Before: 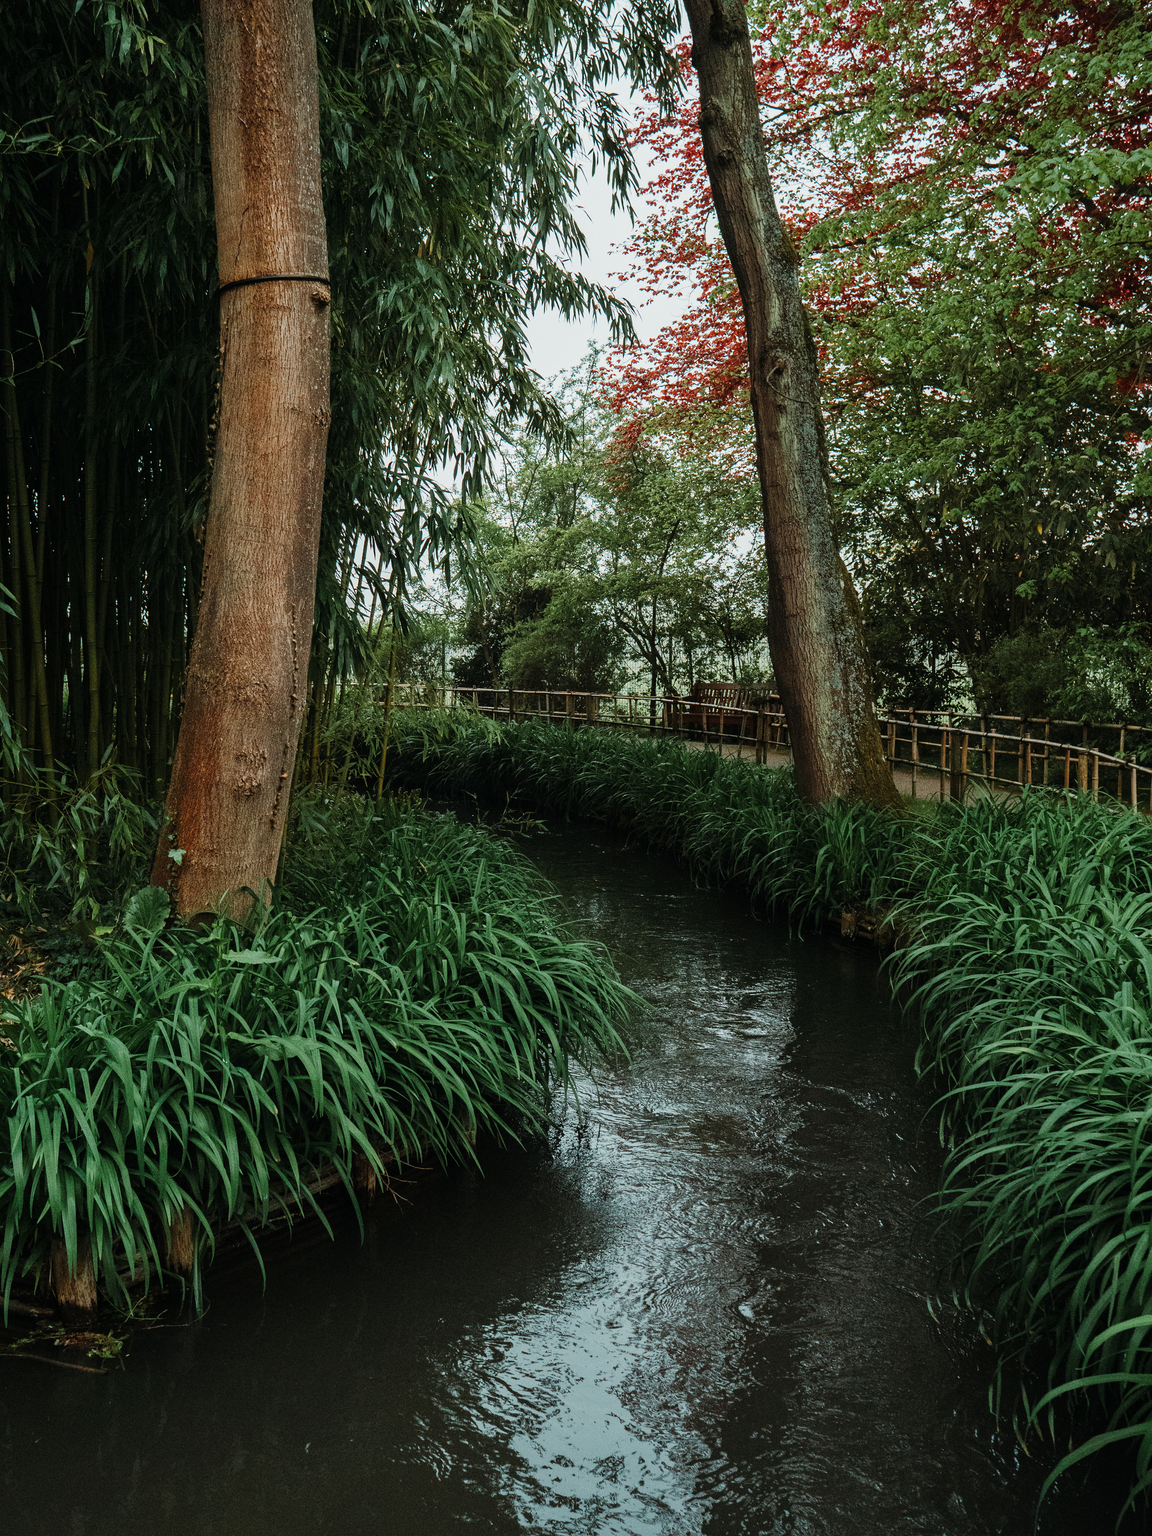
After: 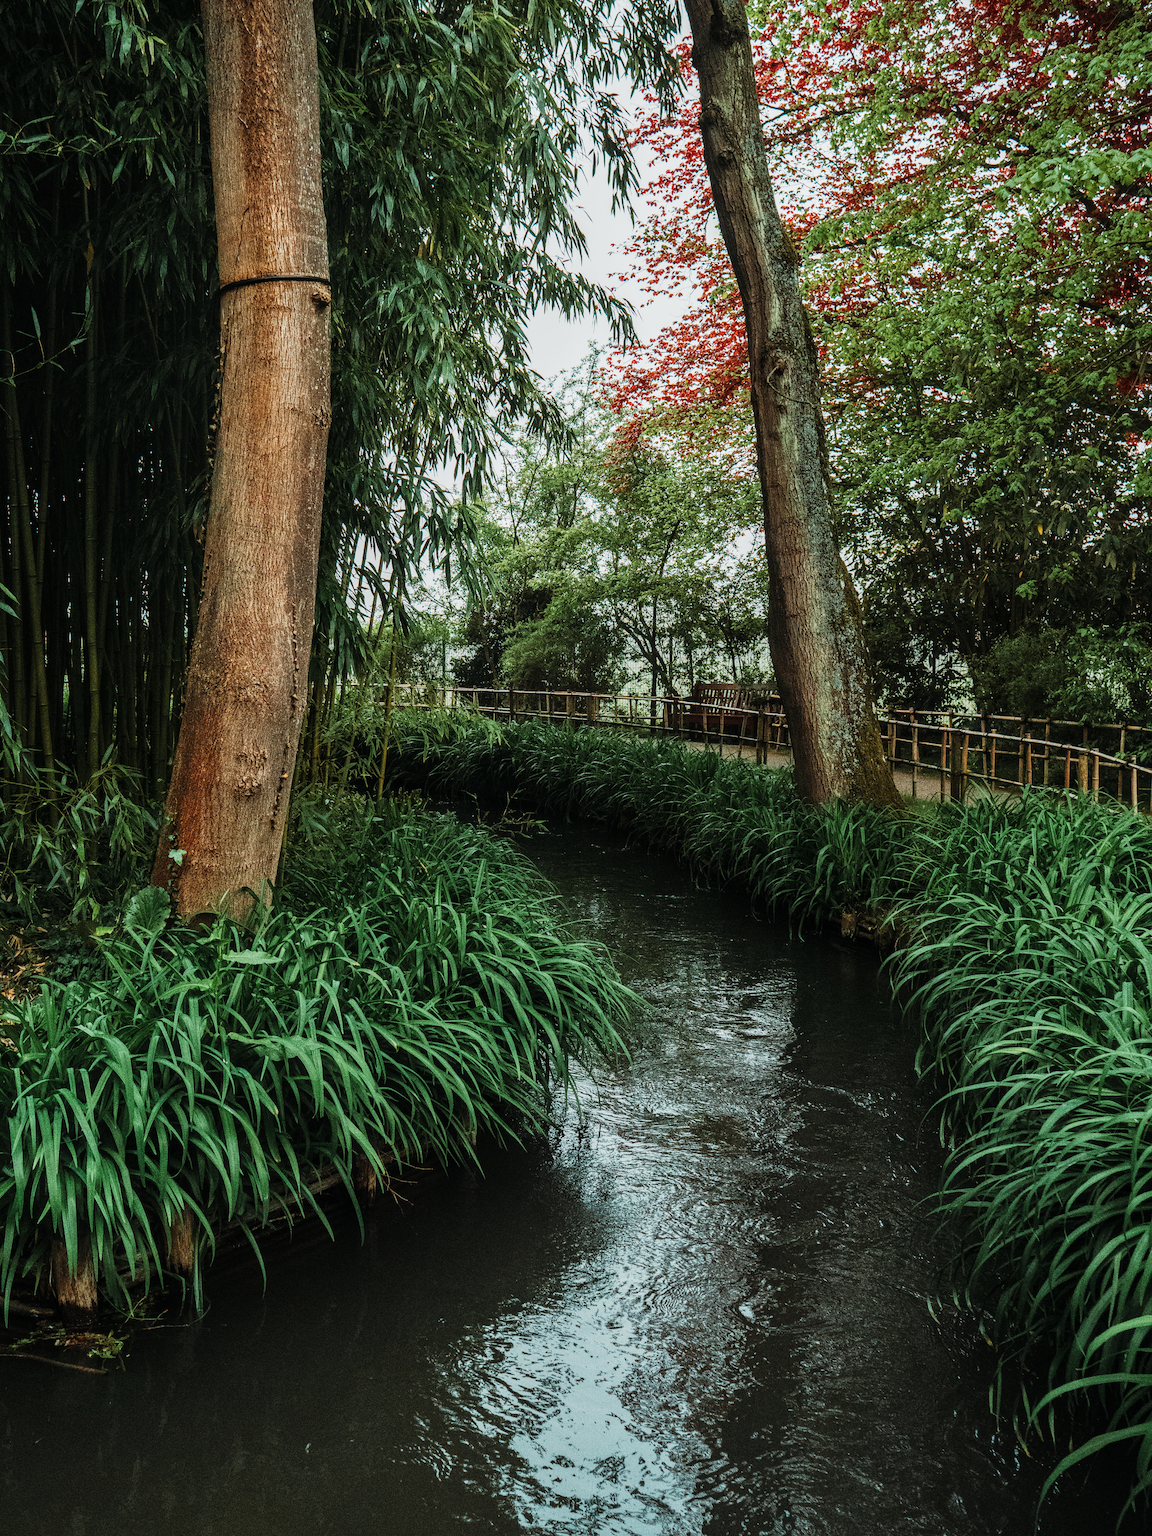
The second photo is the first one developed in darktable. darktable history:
local contrast: on, module defaults
tone curve: curves: ch0 [(0, 0.013) (0.104, 0.103) (0.258, 0.267) (0.448, 0.489) (0.709, 0.794) (0.895, 0.915) (0.994, 0.971)]; ch1 [(0, 0) (0.335, 0.298) (0.446, 0.416) (0.488, 0.488) (0.515, 0.504) (0.581, 0.615) (0.635, 0.661) (1, 1)]; ch2 [(0, 0) (0.314, 0.306) (0.436, 0.447) (0.502, 0.5) (0.538, 0.541) (0.568, 0.603) (0.641, 0.635) (0.717, 0.701) (1, 1)], preserve colors none
